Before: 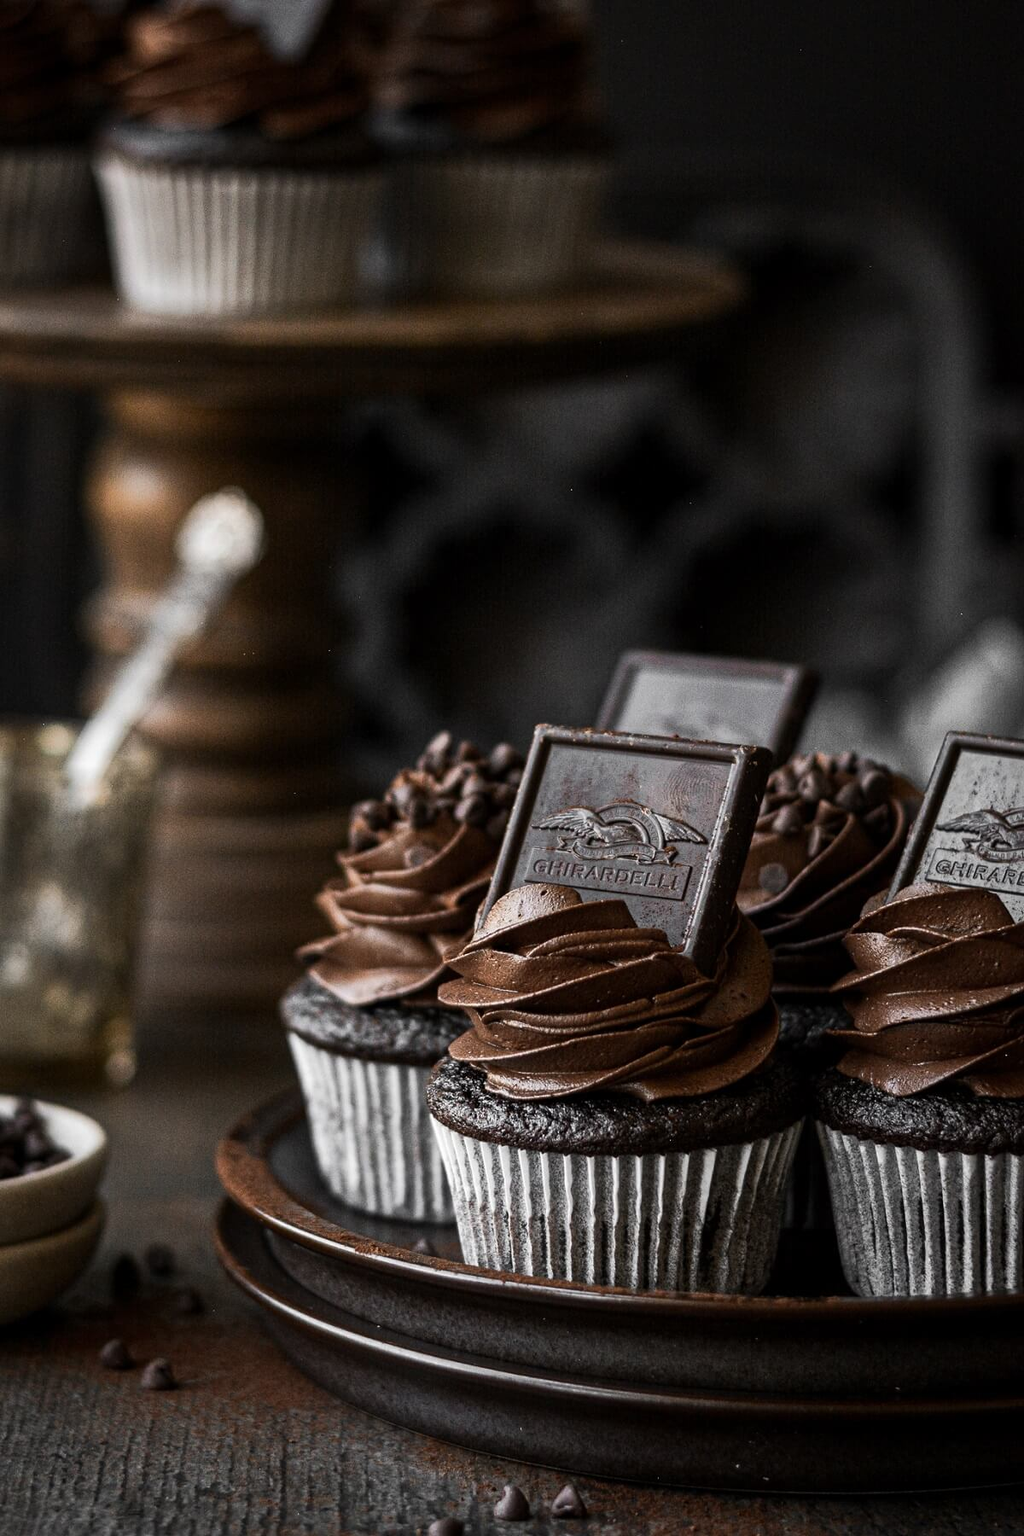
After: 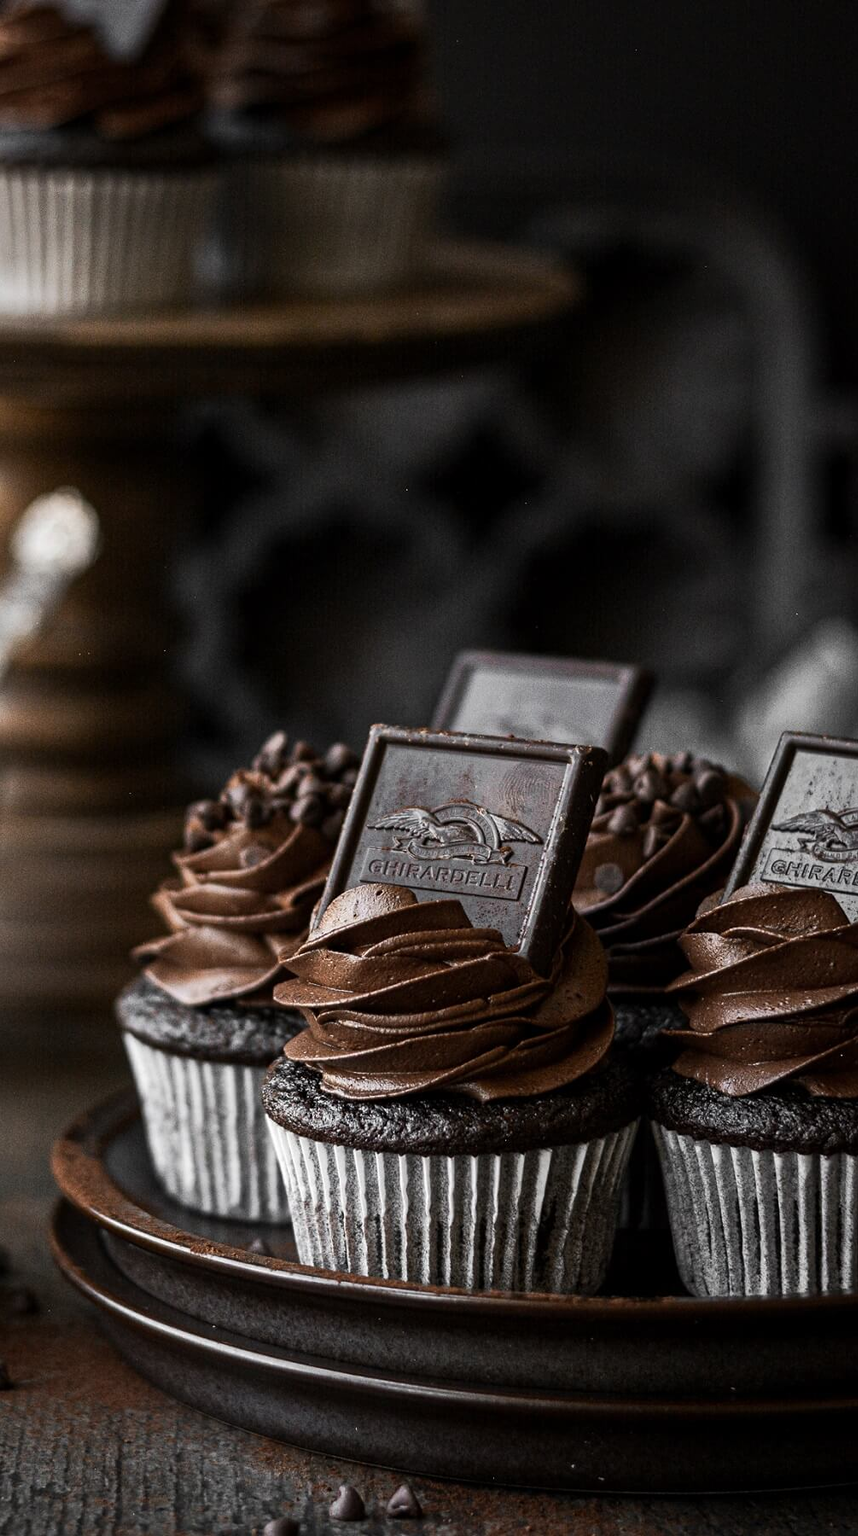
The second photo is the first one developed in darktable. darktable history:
crop: left 16.145%
